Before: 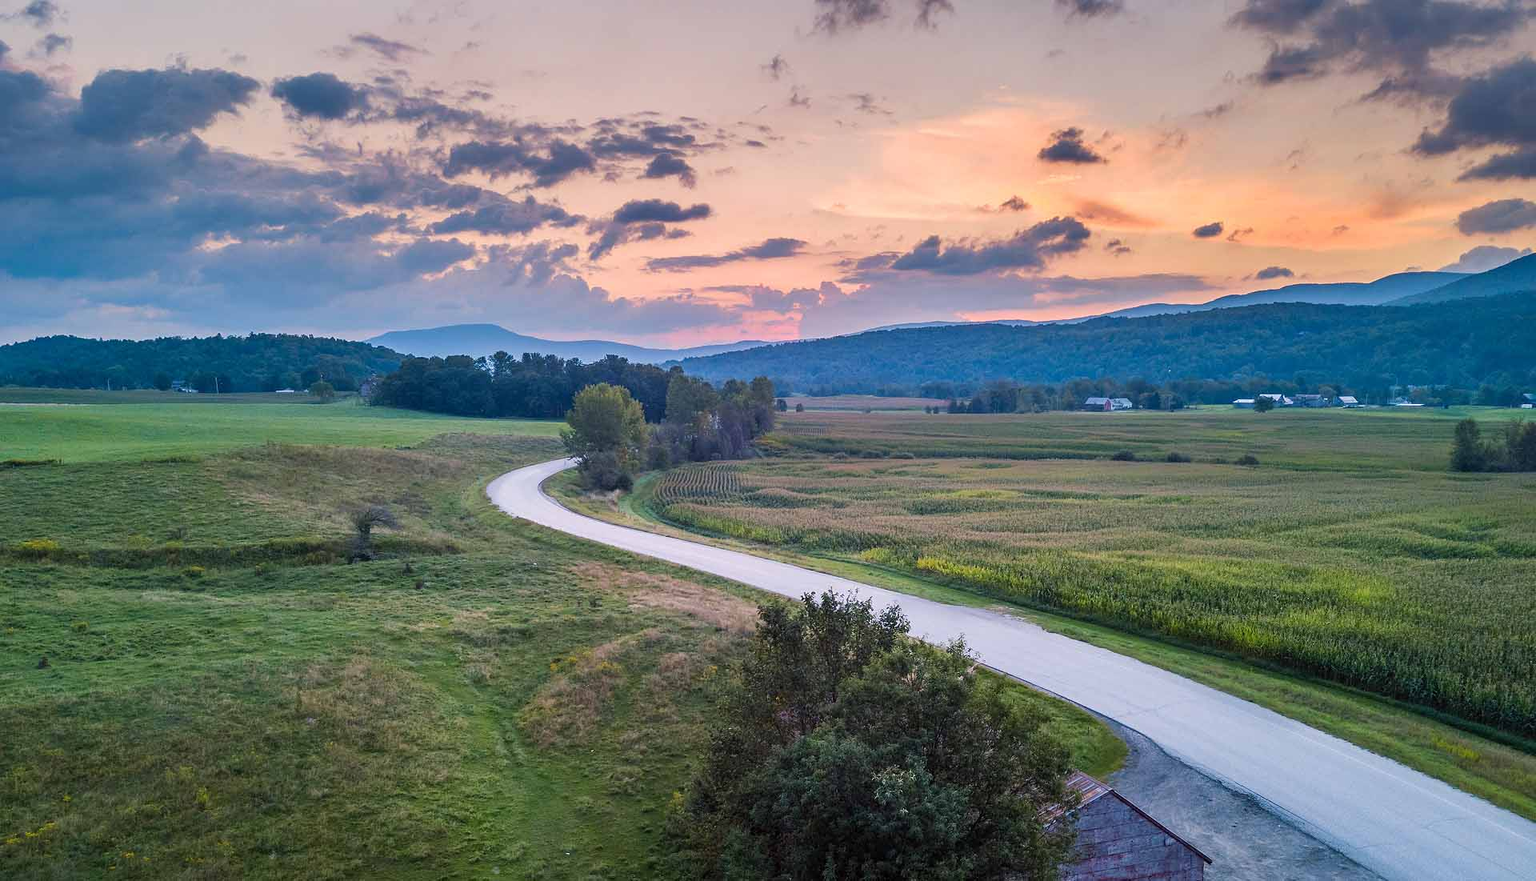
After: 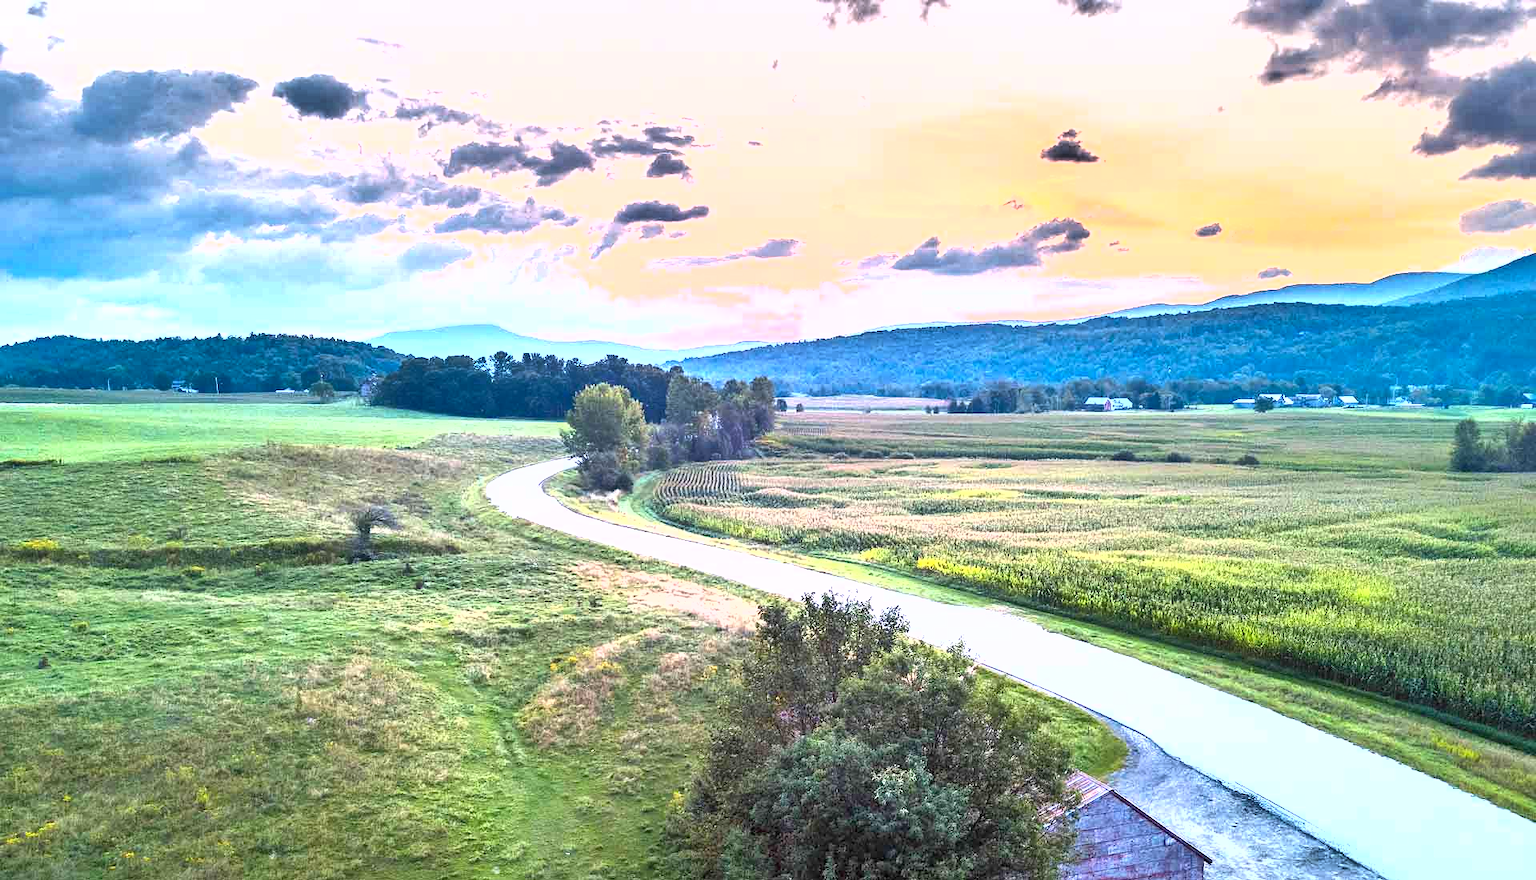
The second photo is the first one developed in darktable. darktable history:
shadows and highlights: highlights color adjustment 0%, low approximation 0.01, soften with gaussian
exposure: black level correction 0, exposure 0.6 EV, compensate exposure bias true, compensate highlight preservation false
